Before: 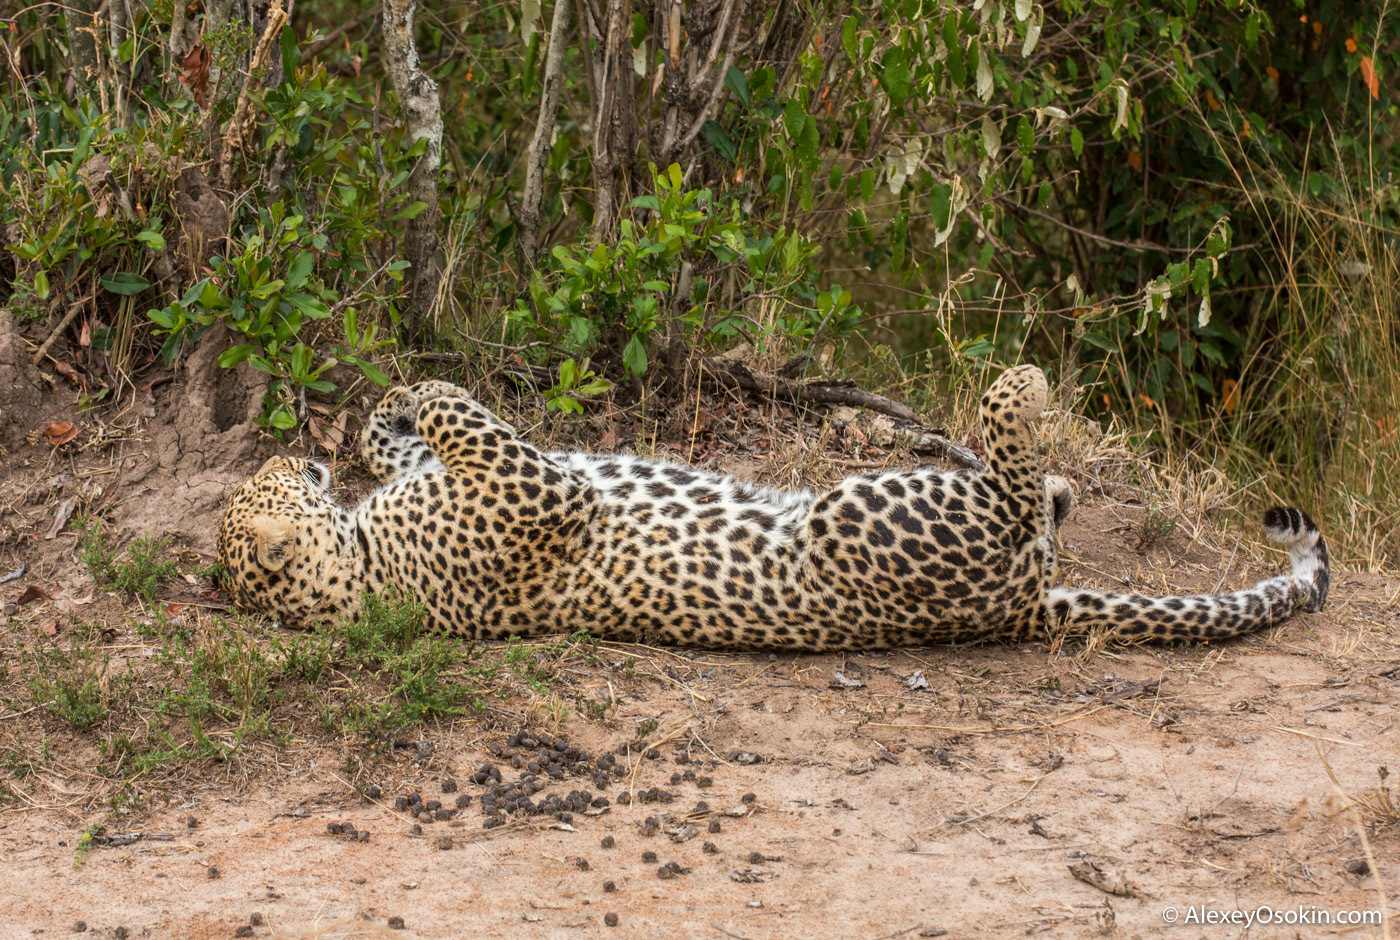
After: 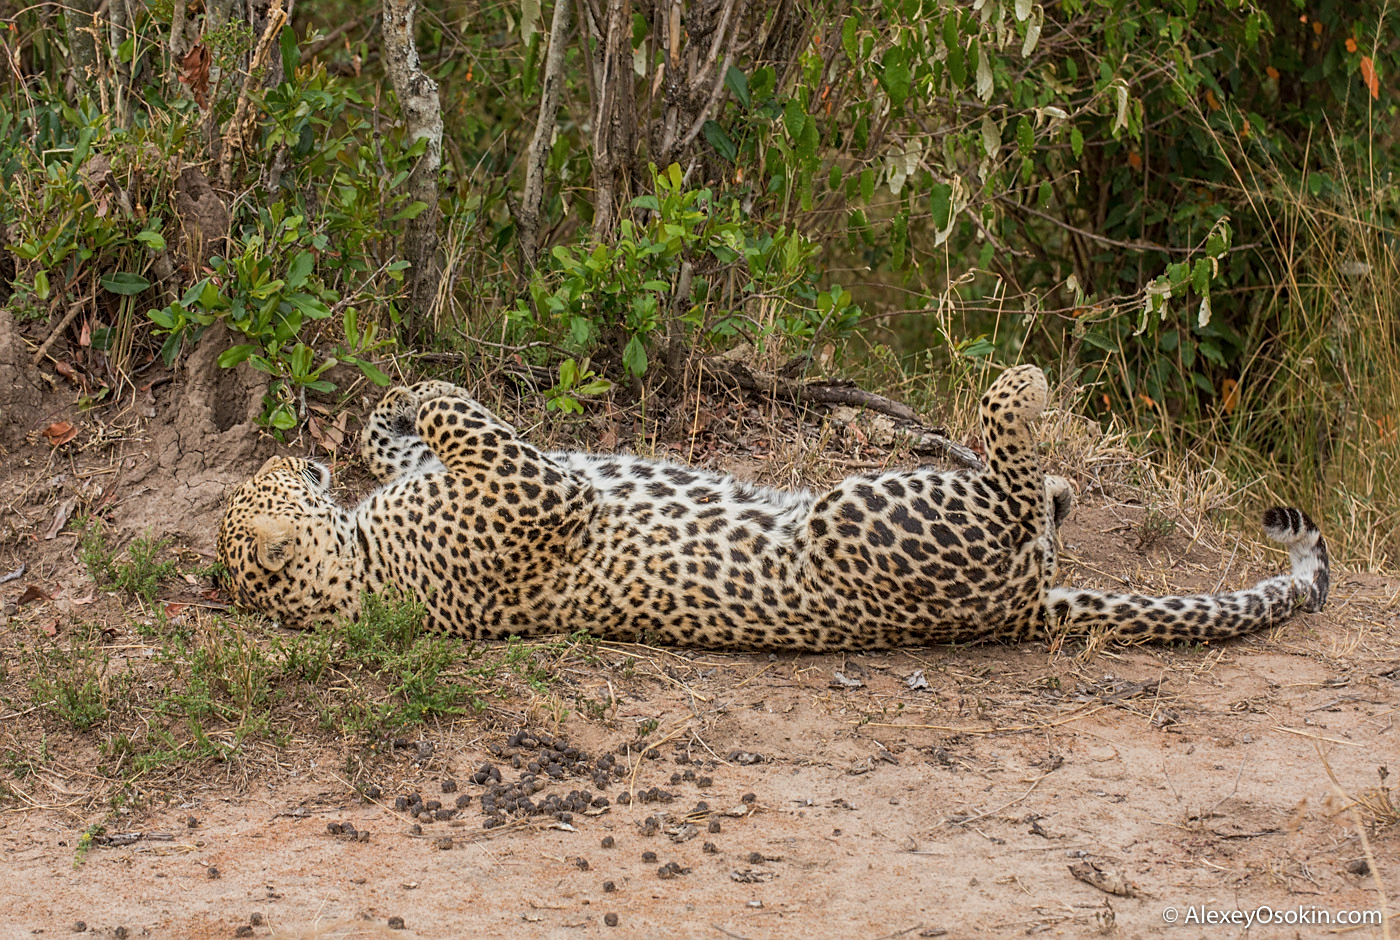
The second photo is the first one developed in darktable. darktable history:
sharpen: on, module defaults
color balance rgb: perceptual saturation grading › global saturation -0.31%, global vibrance -8%, contrast -13%, saturation formula JzAzBz (2021)
